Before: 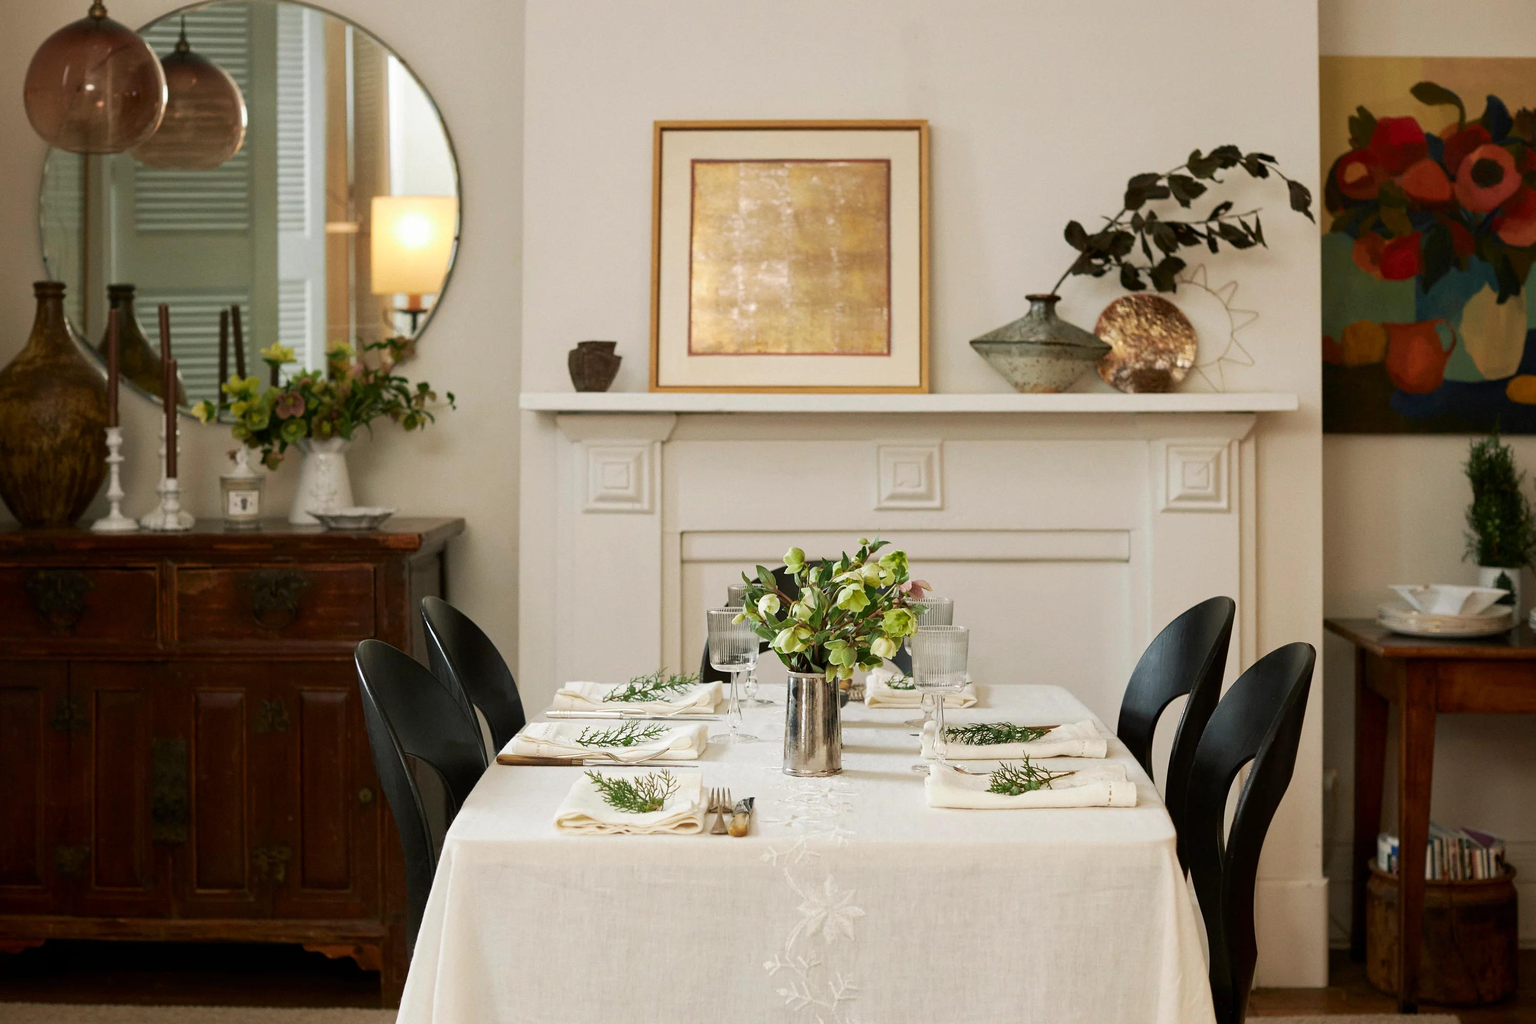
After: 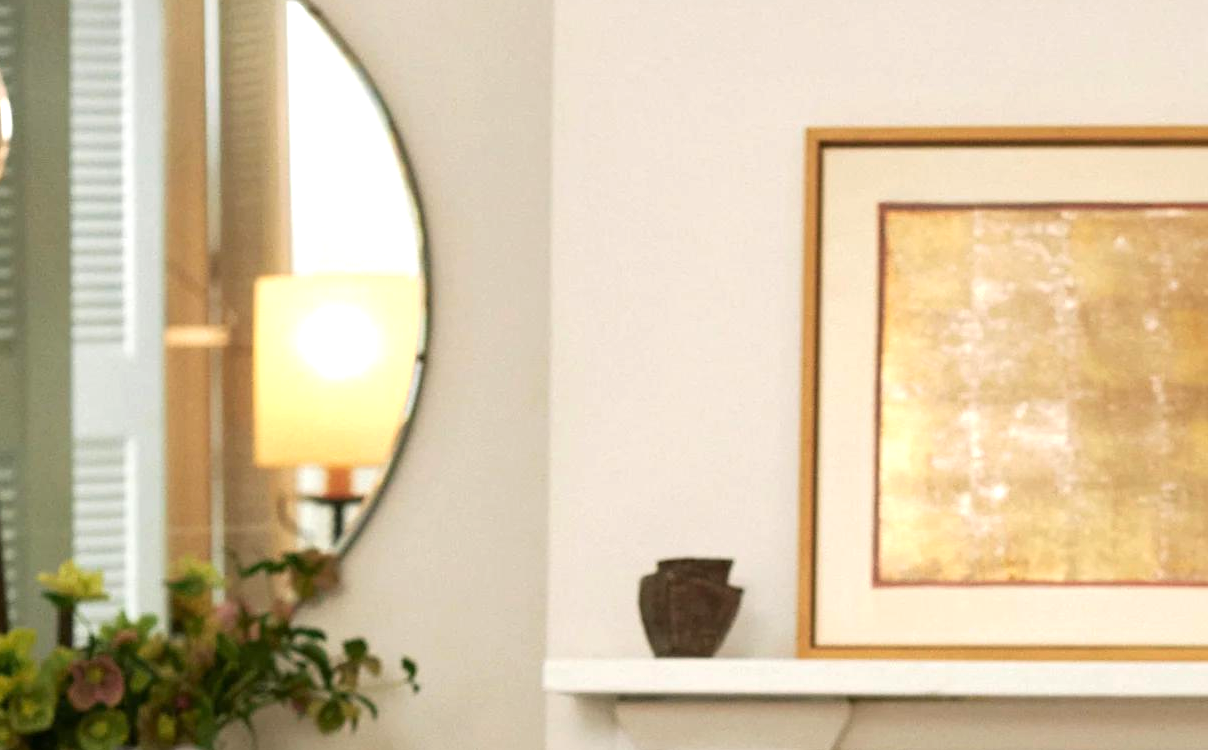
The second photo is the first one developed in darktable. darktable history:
exposure: exposure 0.512 EV, compensate highlight preservation false
crop: left 15.732%, top 5.447%, right 43.985%, bottom 57.025%
